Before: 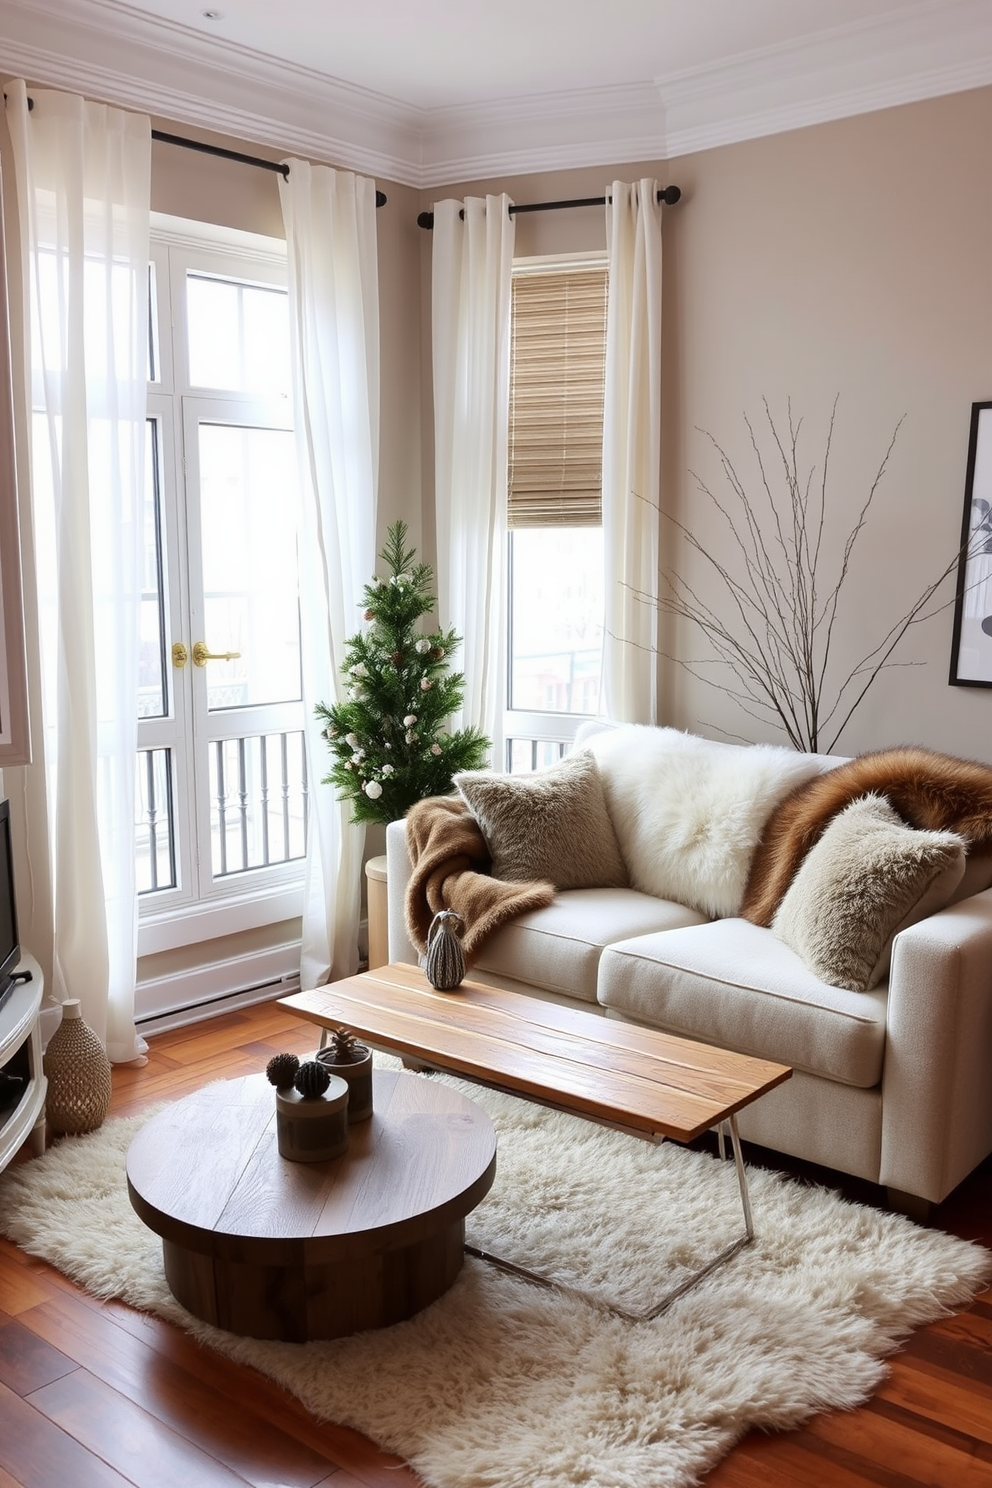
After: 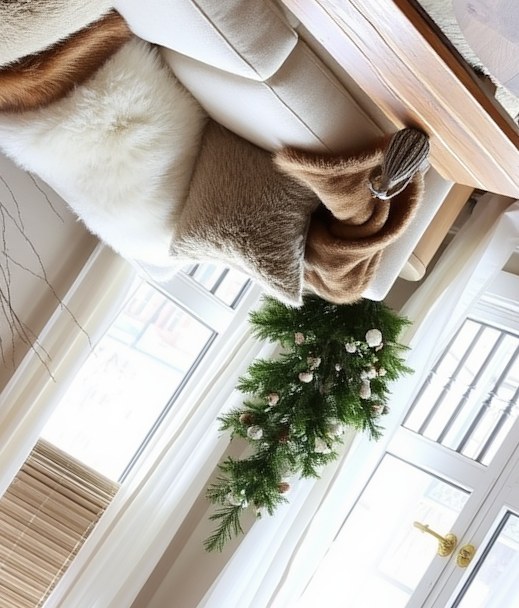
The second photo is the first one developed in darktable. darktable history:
crop and rotate: angle 147.53°, left 9.12%, top 15.58%, right 4.463%, bottom 16.947%
